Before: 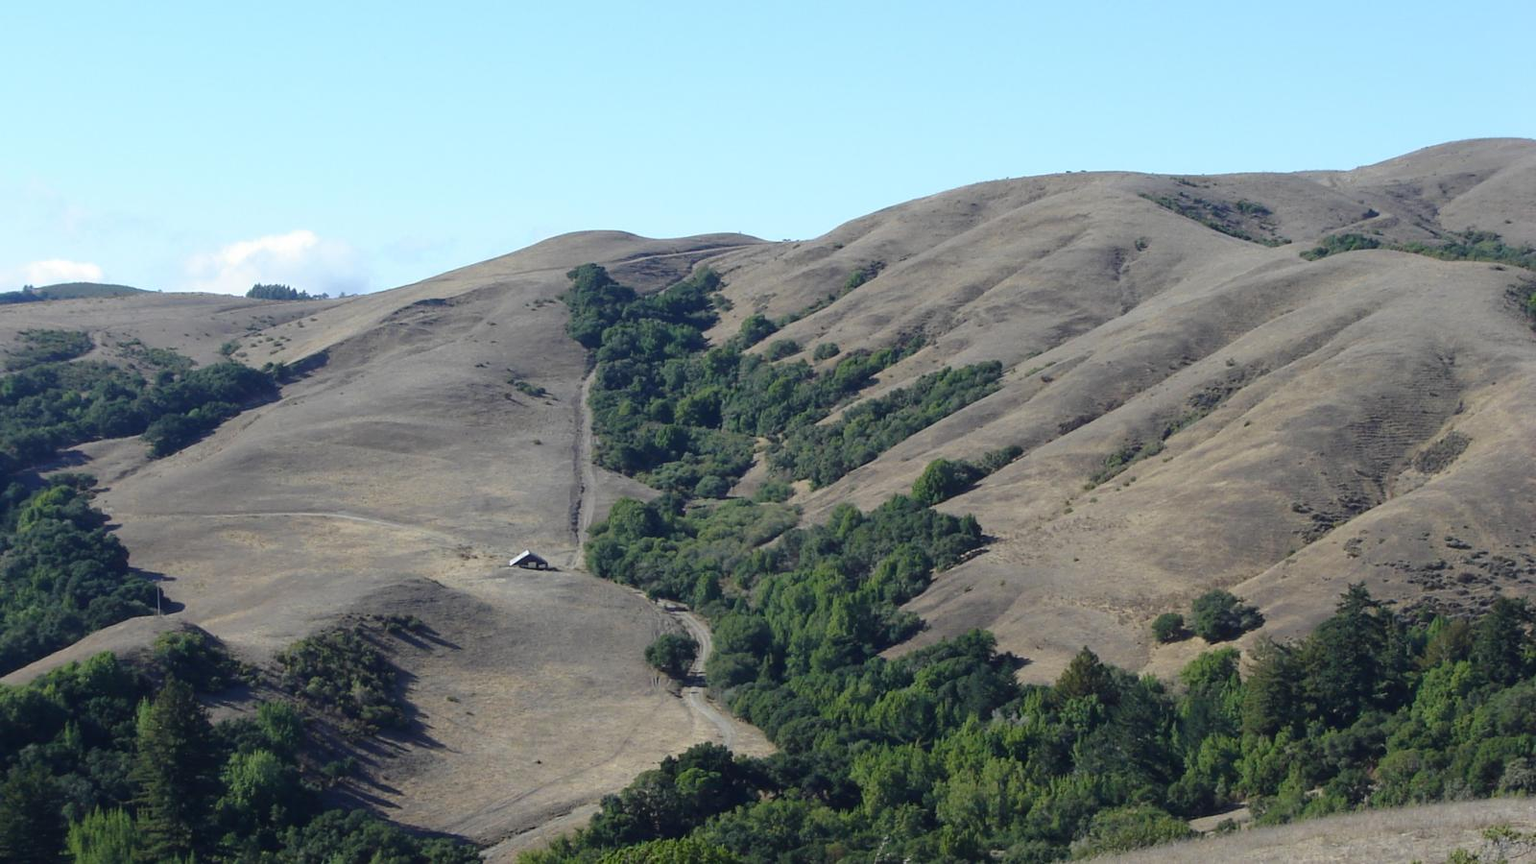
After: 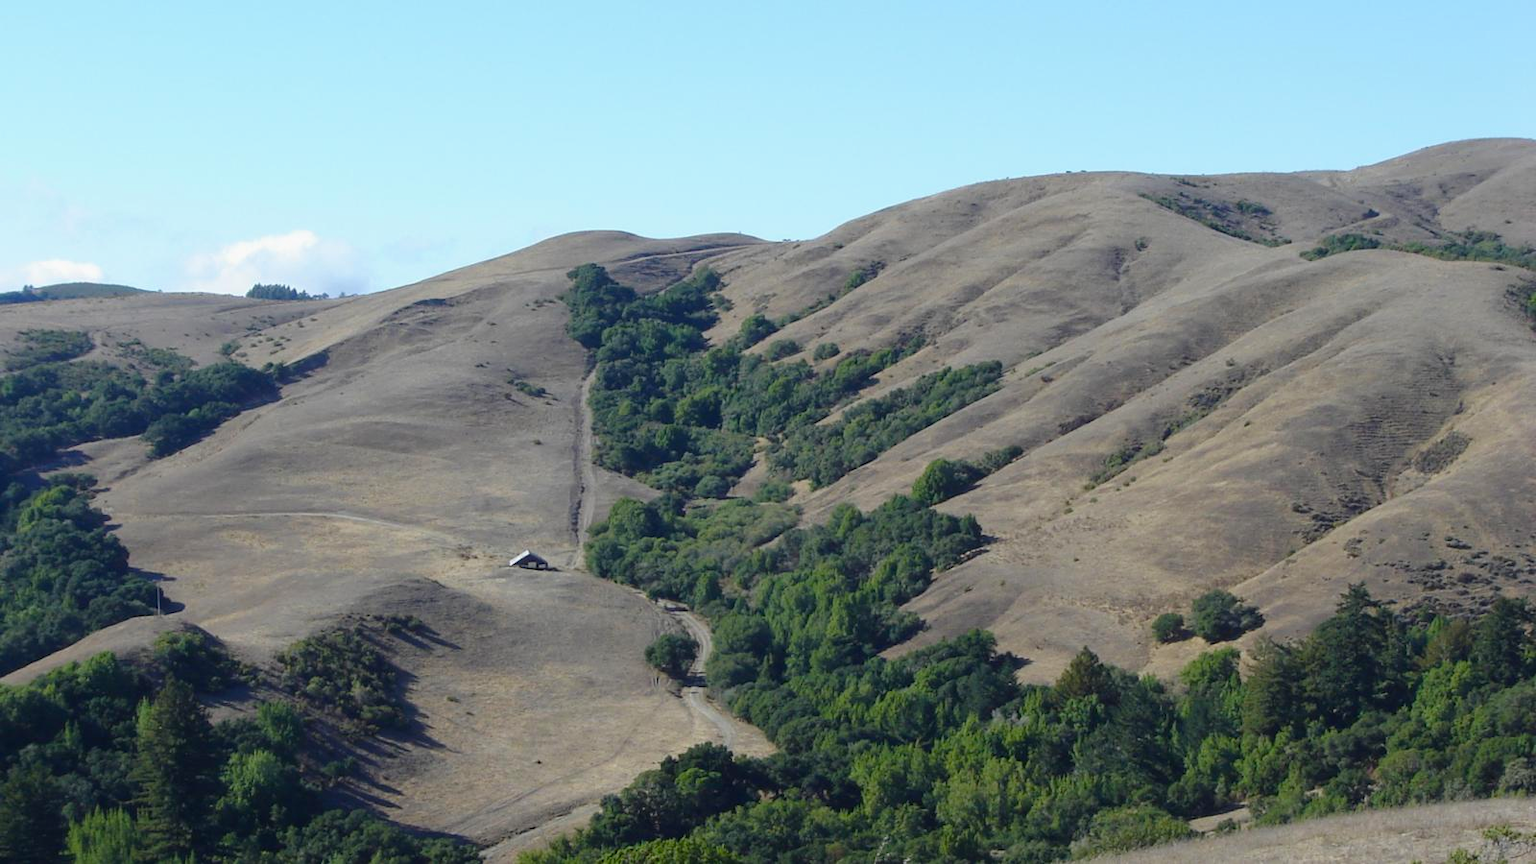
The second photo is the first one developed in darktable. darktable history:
color balance rgb: white fulcrum 1.01 EV, linear chroma grading › global chroma 14.821%, perceptual saturation grading › global saturation -2.484%, perceptual saturation grading › highlights -7.091%, perceptual saturation grading › mid-tones 7.656%, perceptual saturation grading › shadows 4.011%, perceptual brilliance grading › global brilliance 1.888%, perceptual brilliance grading › highlights -3.649%
